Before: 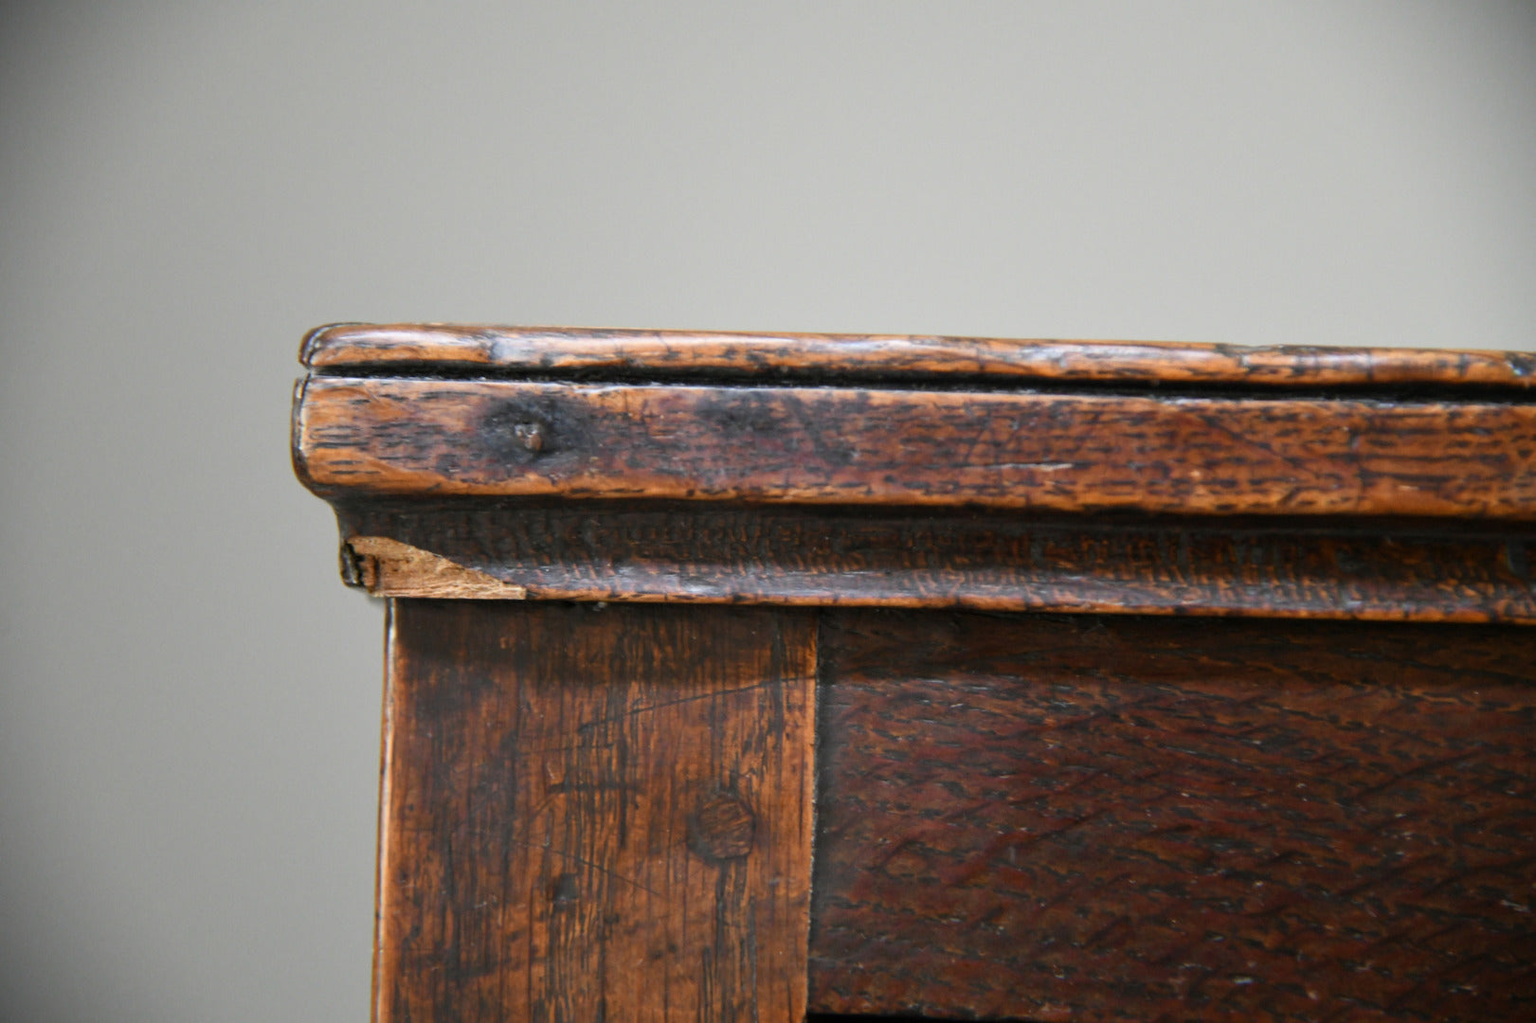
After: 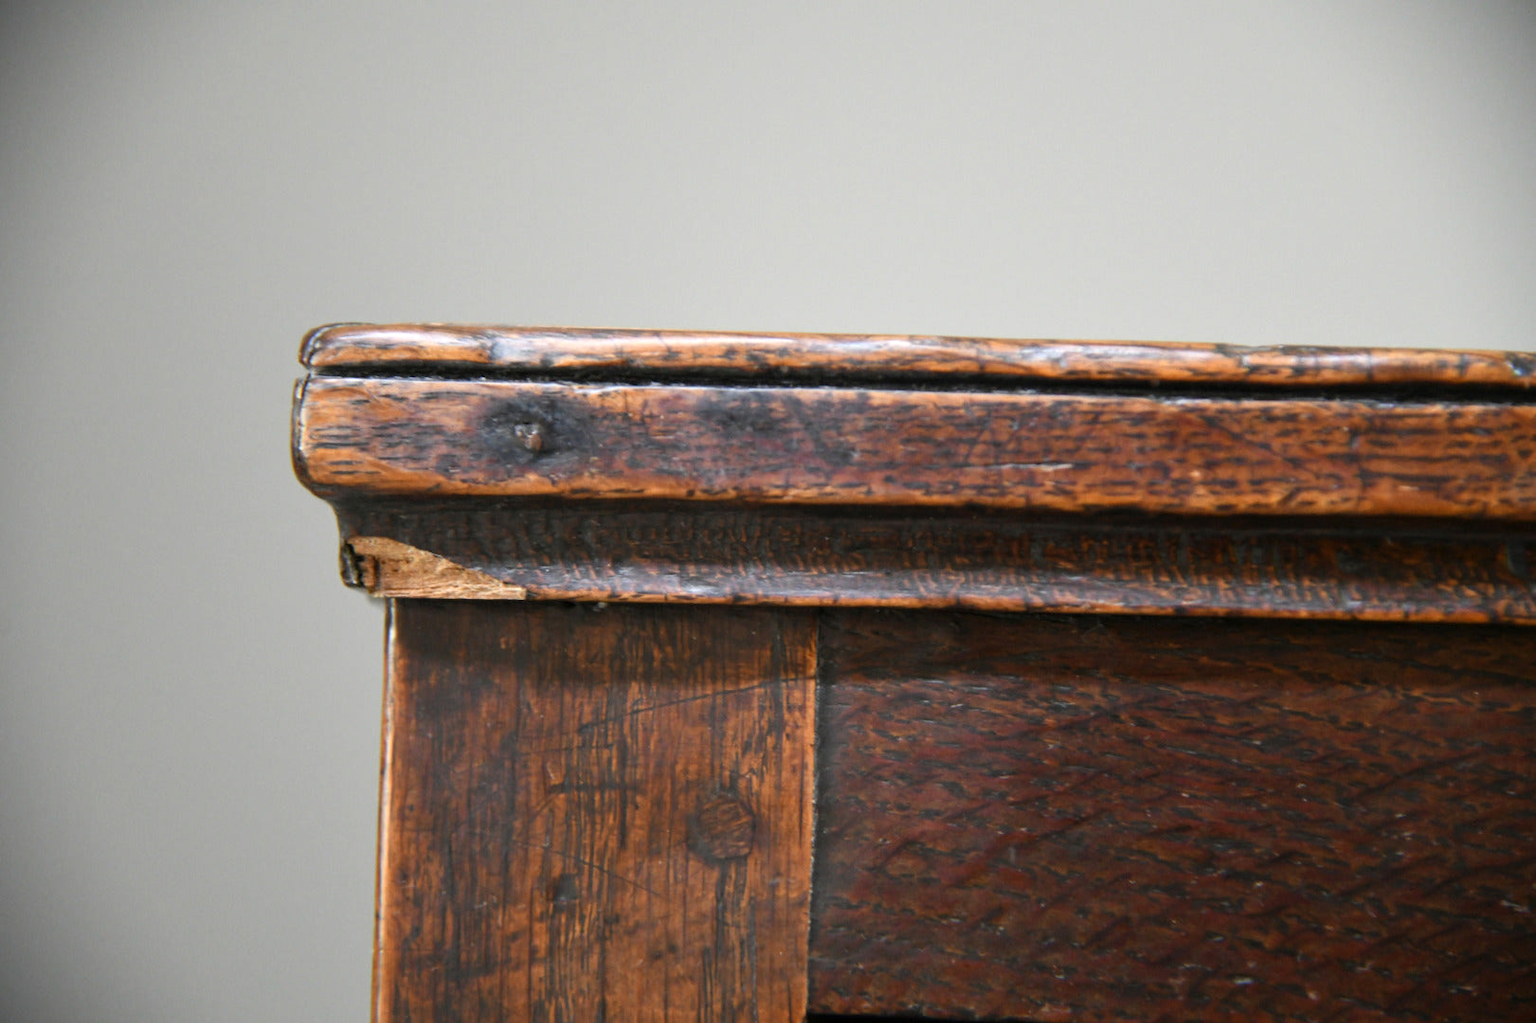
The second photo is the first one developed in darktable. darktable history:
exposure: exposure 0.214 EV, compensate exposure bias true, compensate highlight preservation false
